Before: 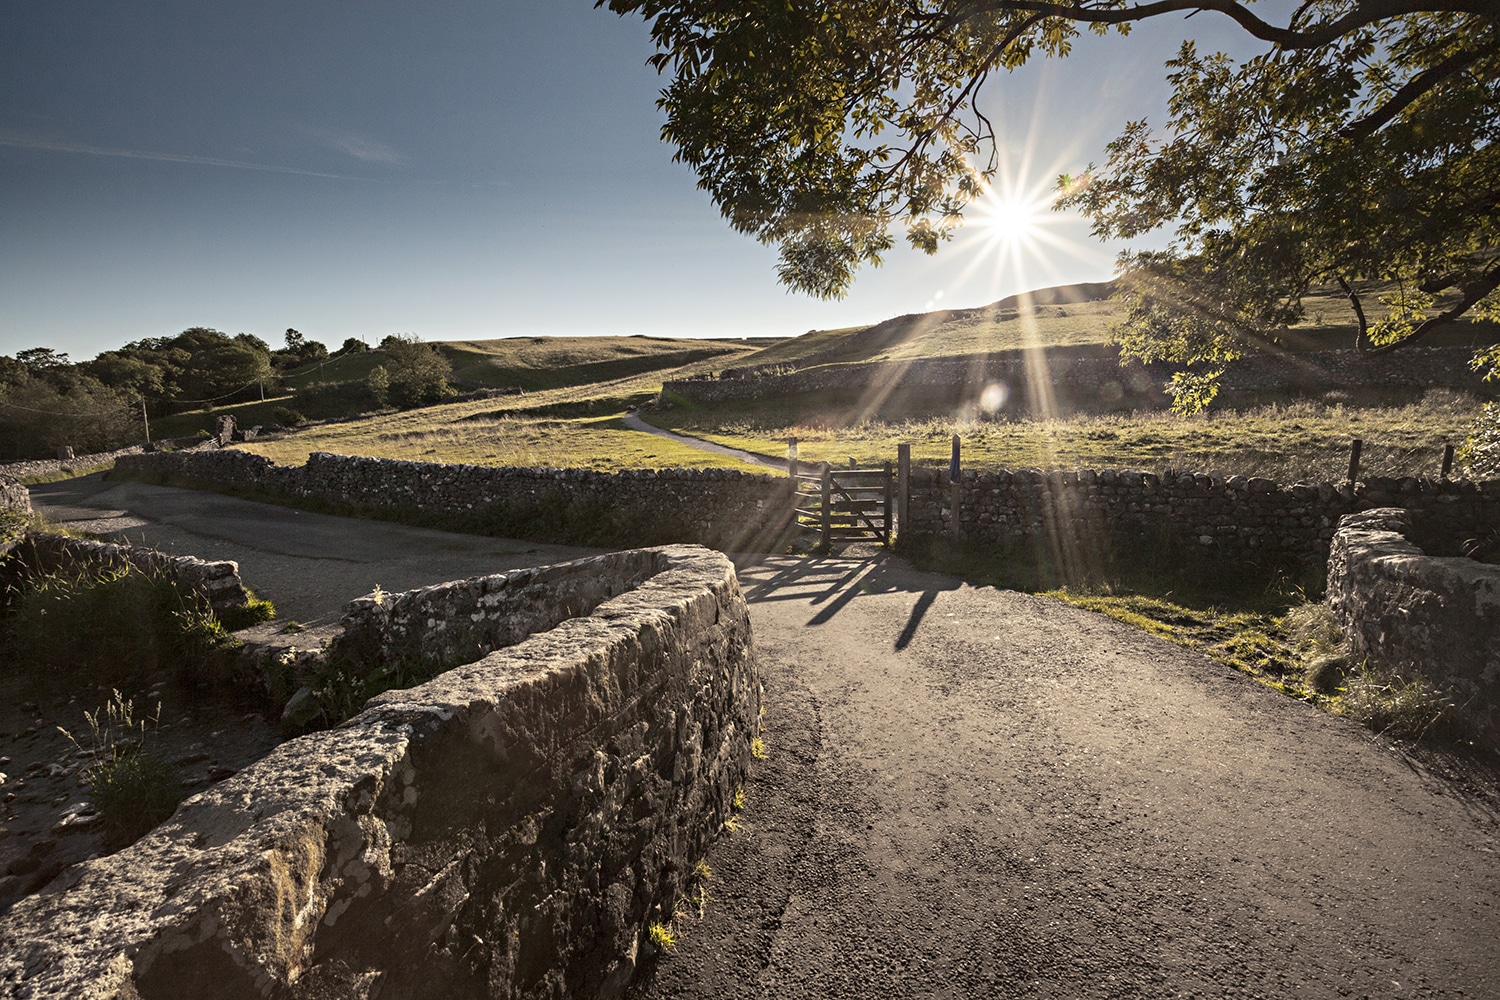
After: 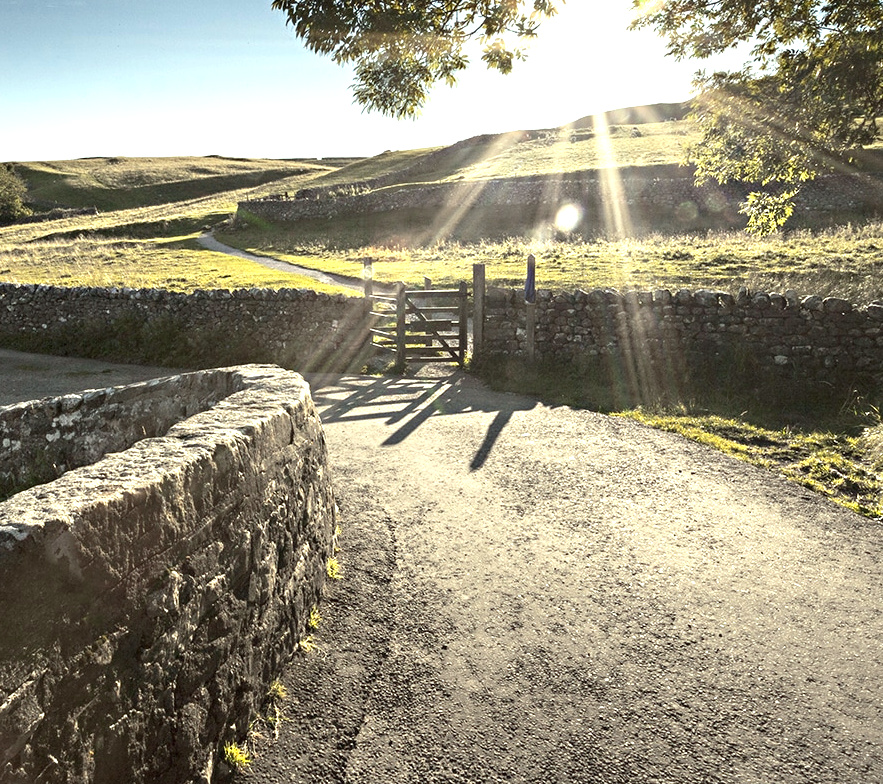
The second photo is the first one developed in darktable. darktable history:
exposure: exposure 1.001 EV, compensate highlight preservation false
crop and rotate: left 28.334%, top 18.099%, right 12.763%, bottom 3.46%
color correction: highlights a* -6.38, highlights b* 0.681
